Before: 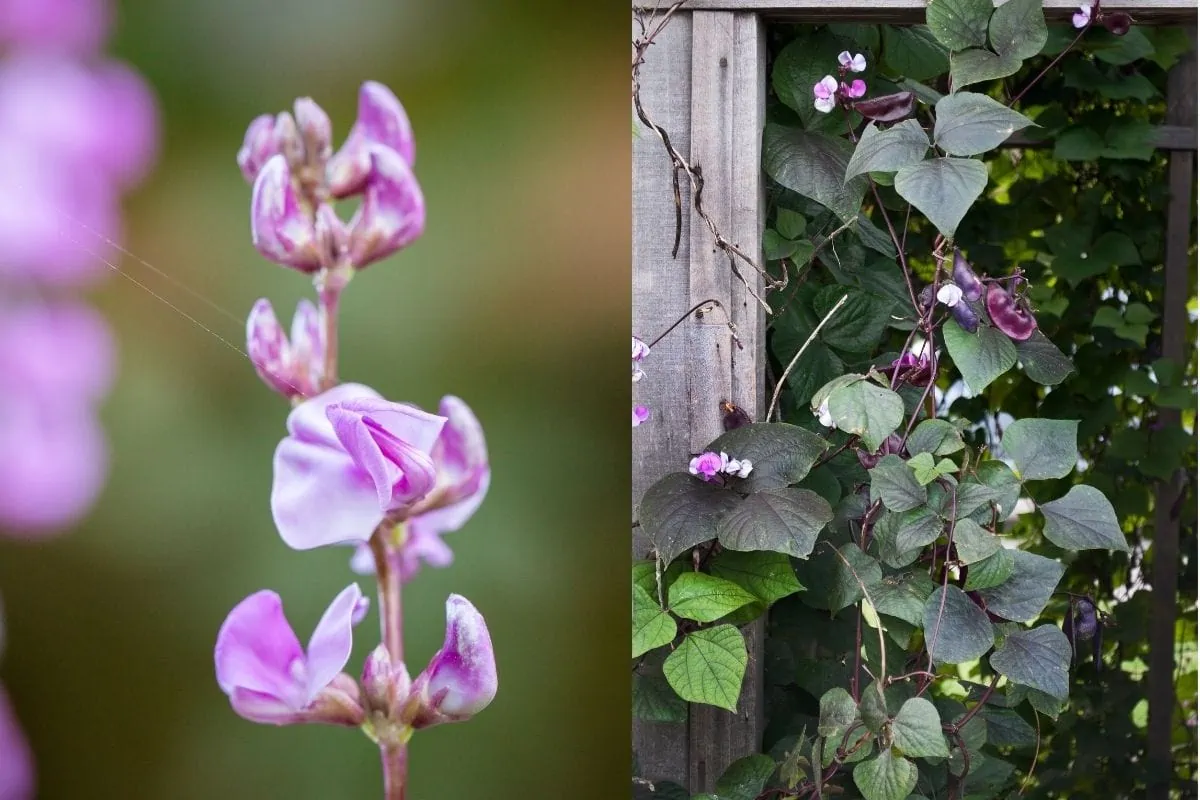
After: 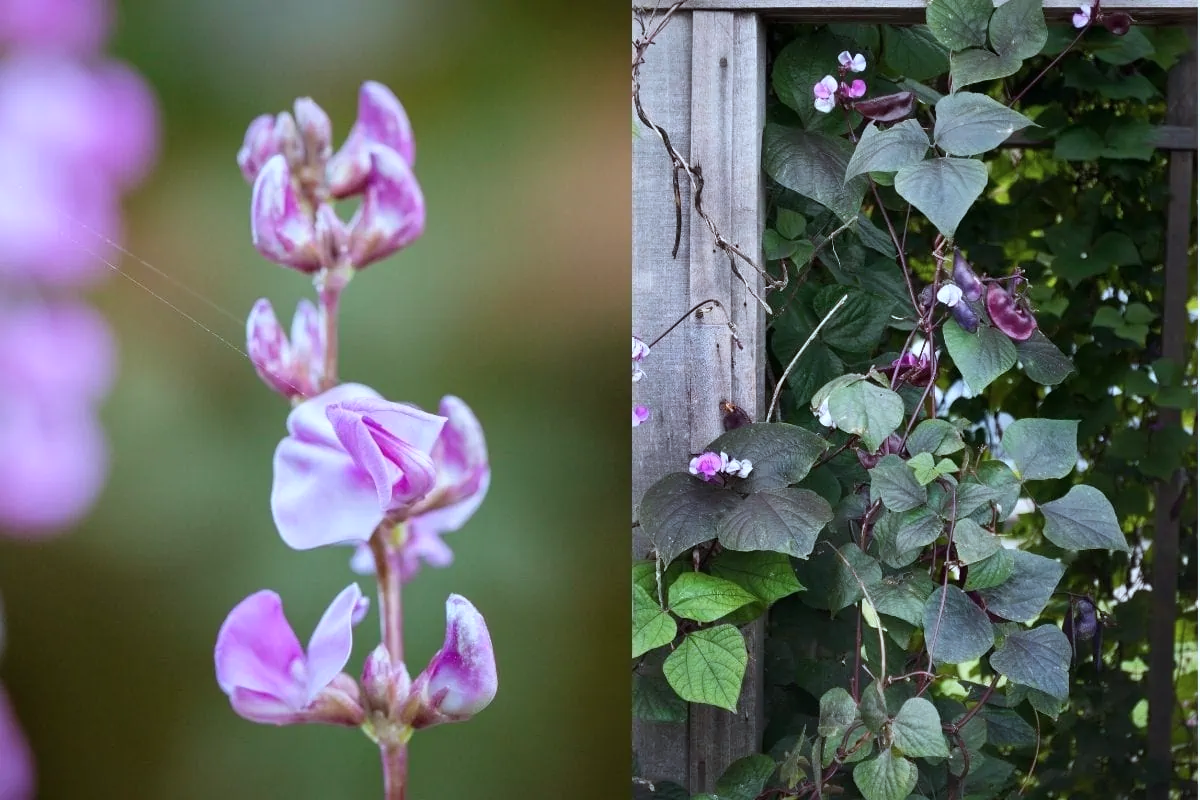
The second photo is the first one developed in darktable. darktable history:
color correction: highlights a* -3.9, highlights b* -10.82
